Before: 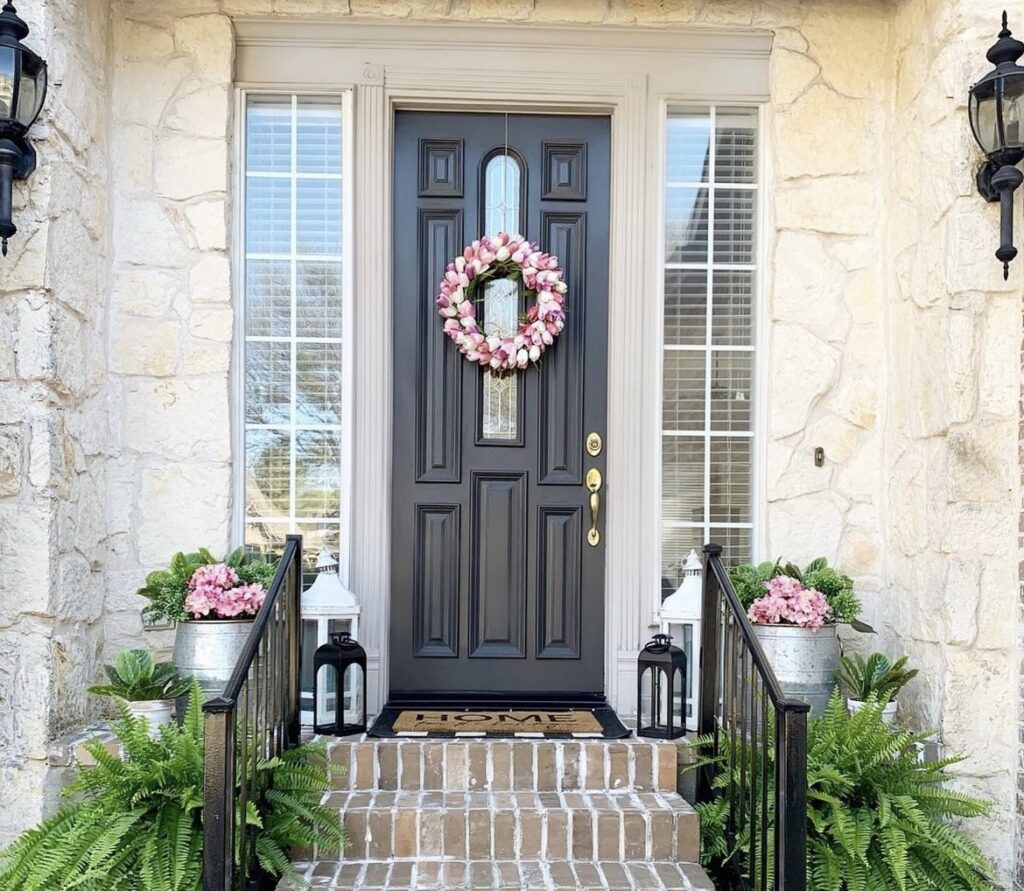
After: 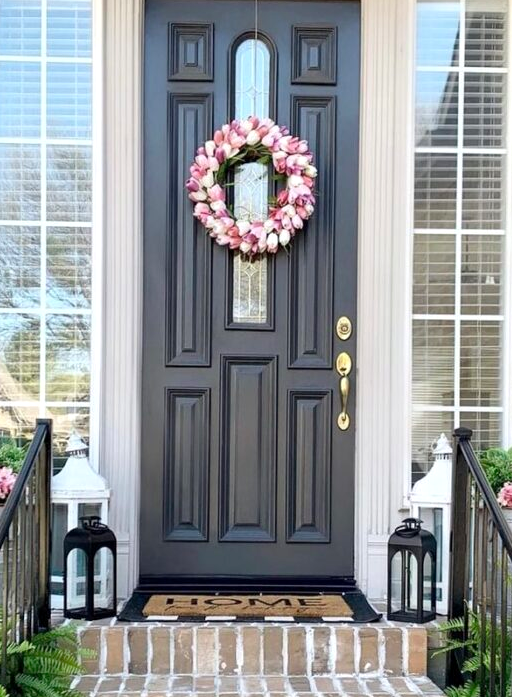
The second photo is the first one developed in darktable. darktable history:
exposure: black level correction 0.001, exposure 0.14 EV, compensate highlight preservation false
crop and rotate: angle 0.013°, left 24.458%, top 13.043%, right 25.489%, bottom 8.67%
